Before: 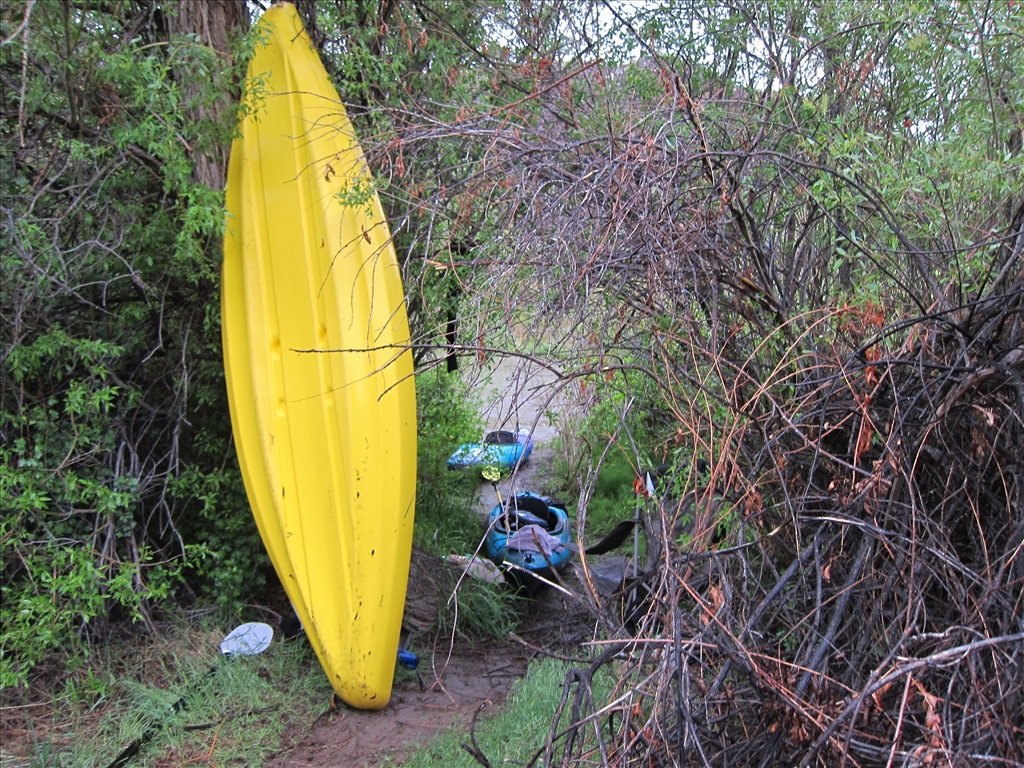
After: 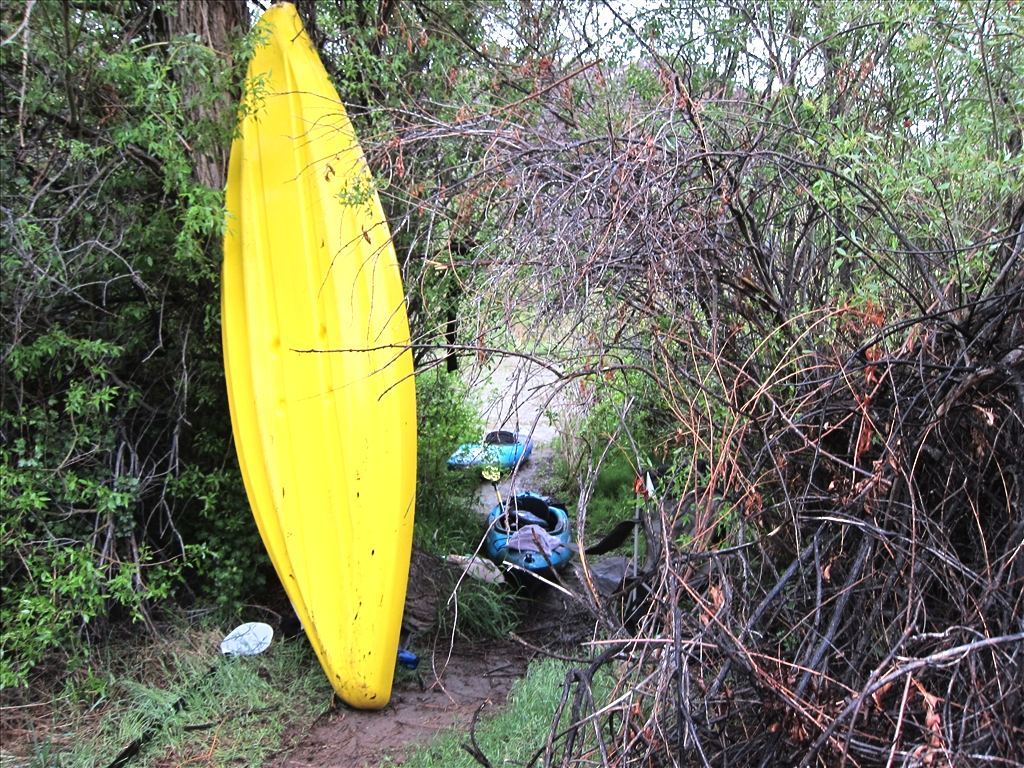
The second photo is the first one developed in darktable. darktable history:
exposure: compensate highlight preservation false
tone equalizer: -8 EV -0.746 EV, -7 EV -0.694 EV, -6 EV -0.629 EV, -5 EV -0.379 EV, -3 EV 0.388 EV, -2 EV 0.6 EV, -1 EV 0.686 EV, +0 EV 0.722 EV, edges refinement/feathering 500, mask exposure compensation -1.57 EV, preserve details no
contrast equalizer: y [[0.528, 0.548, 0.563, 0.562, 0.546, 0.526], [0.55 ×6], [0 ×6], [0 ×6], [0 ×6]], mix -0.207
